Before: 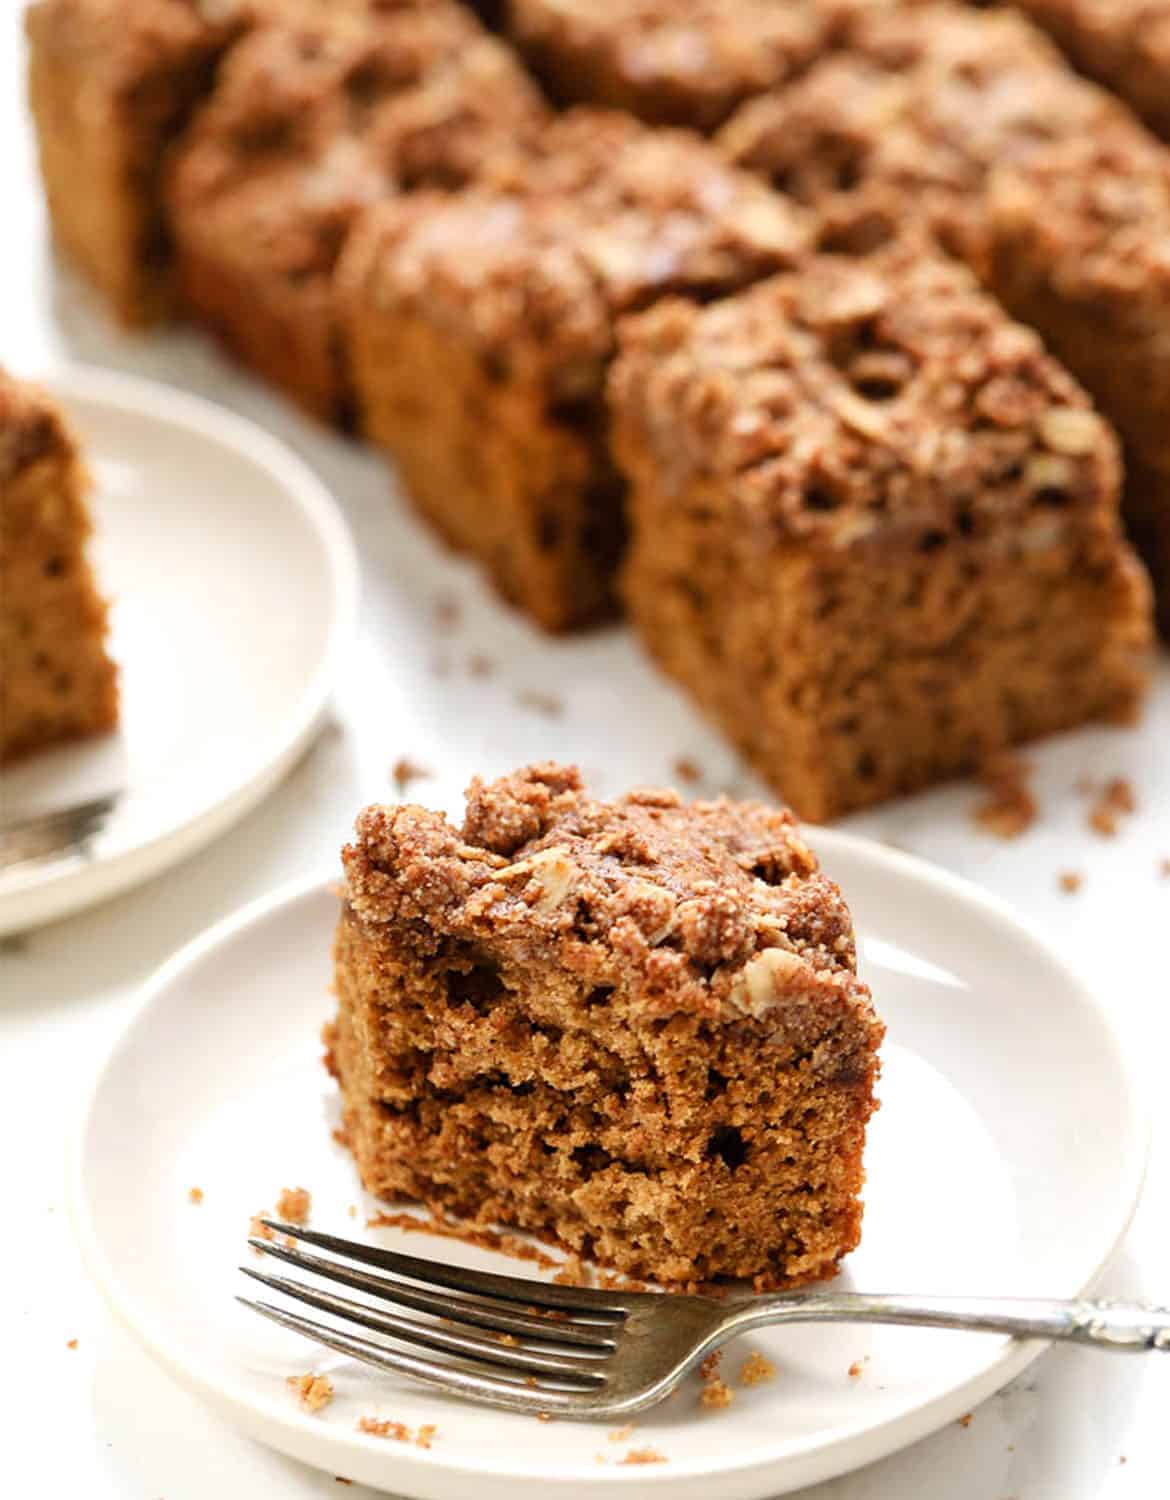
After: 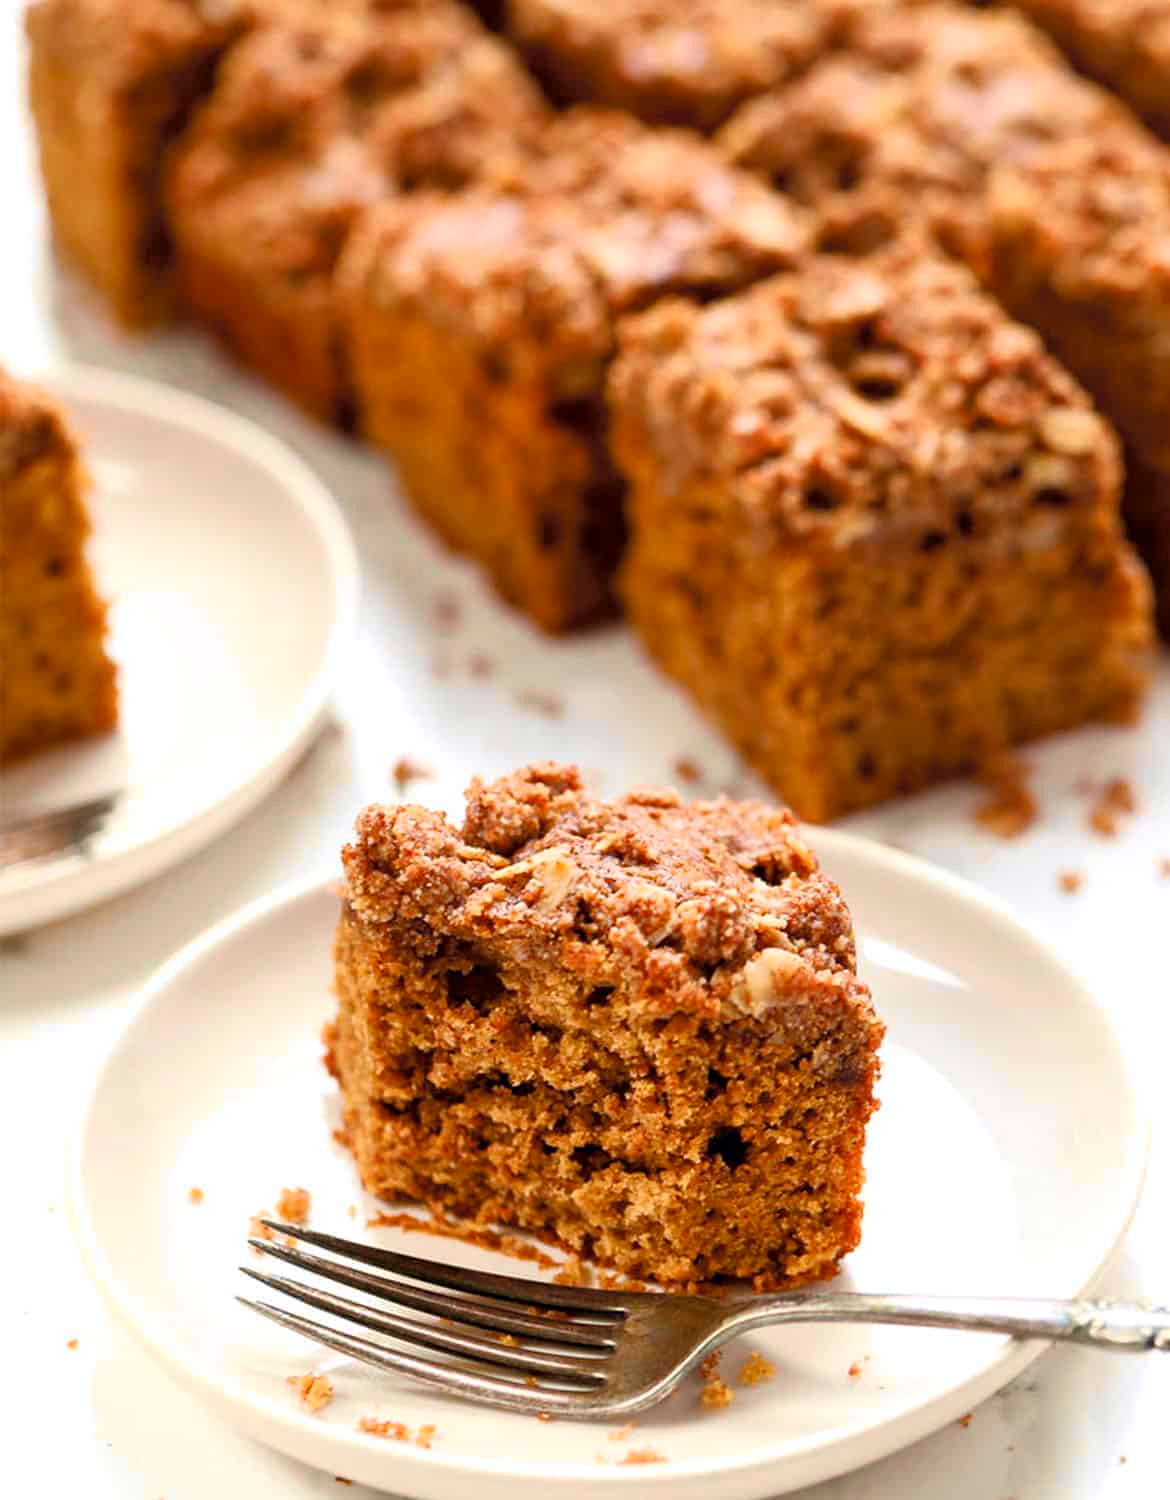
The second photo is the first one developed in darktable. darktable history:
tone curve: curves: ch0 [(0, 0) (0.15, 0.17) (0.452, 0.437) (0.611, 0.588) (0.751, 0.749) (1, 1)]; ch1 [(0, 0) (0.325, 0.327) (0.412, 0.45) (0.453, 0.484) (0.5, 0.501) (0.541, 0.55) (0.617, 0.612) (0.695, 0.697) (1, 1)]; ch2 [(0, 0) (0.386, 0.397) (0.452, 0.459) (0.505, 0.498) (0.524, 0.547) (0.574, 0.566) (0.633, 0.641) (1, 1)], color space Lab, independent channels, preserve colors none
